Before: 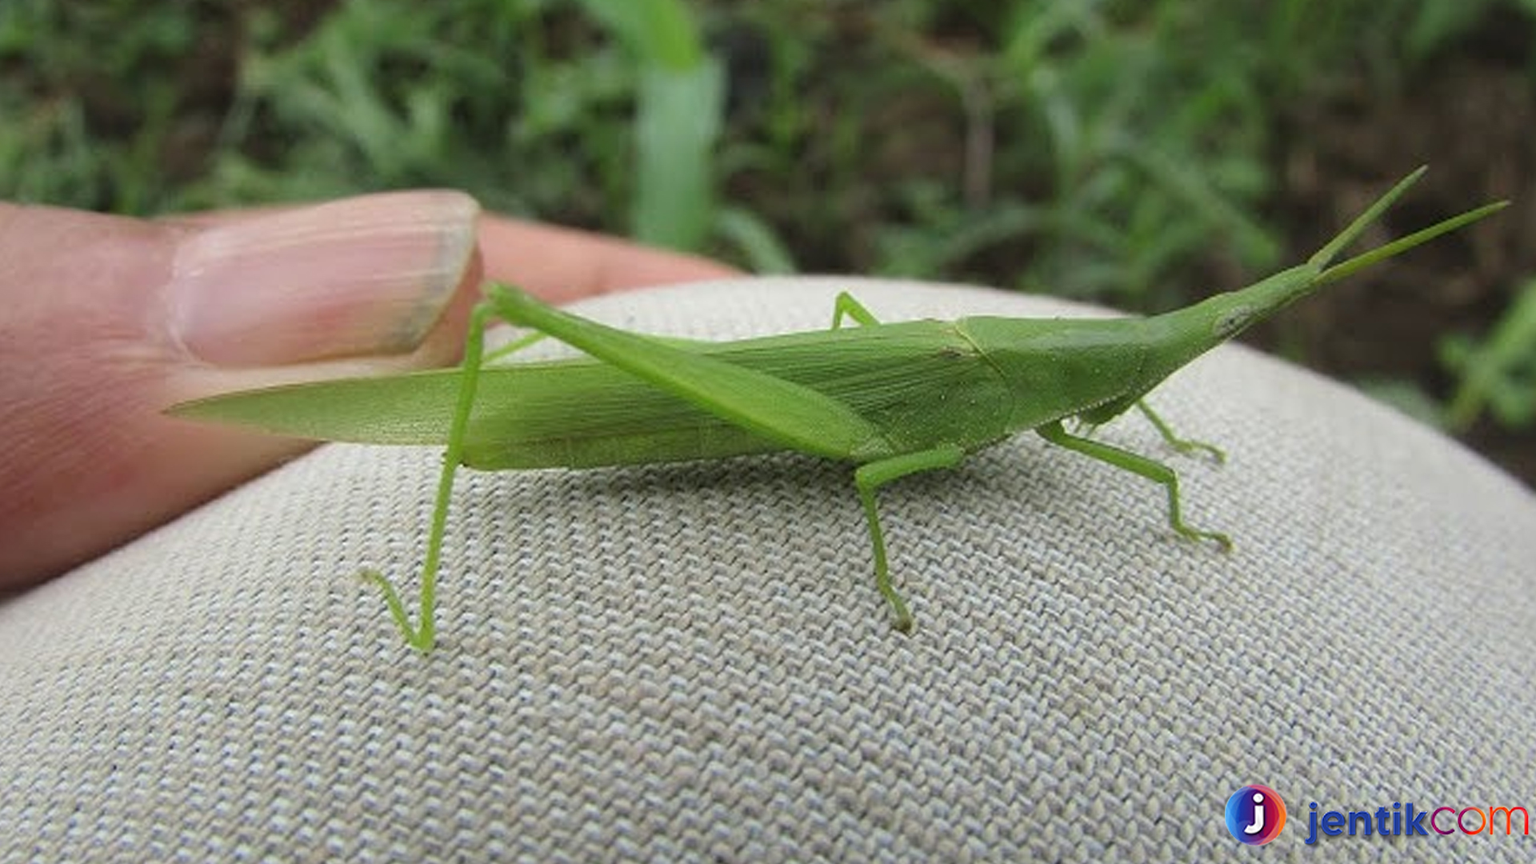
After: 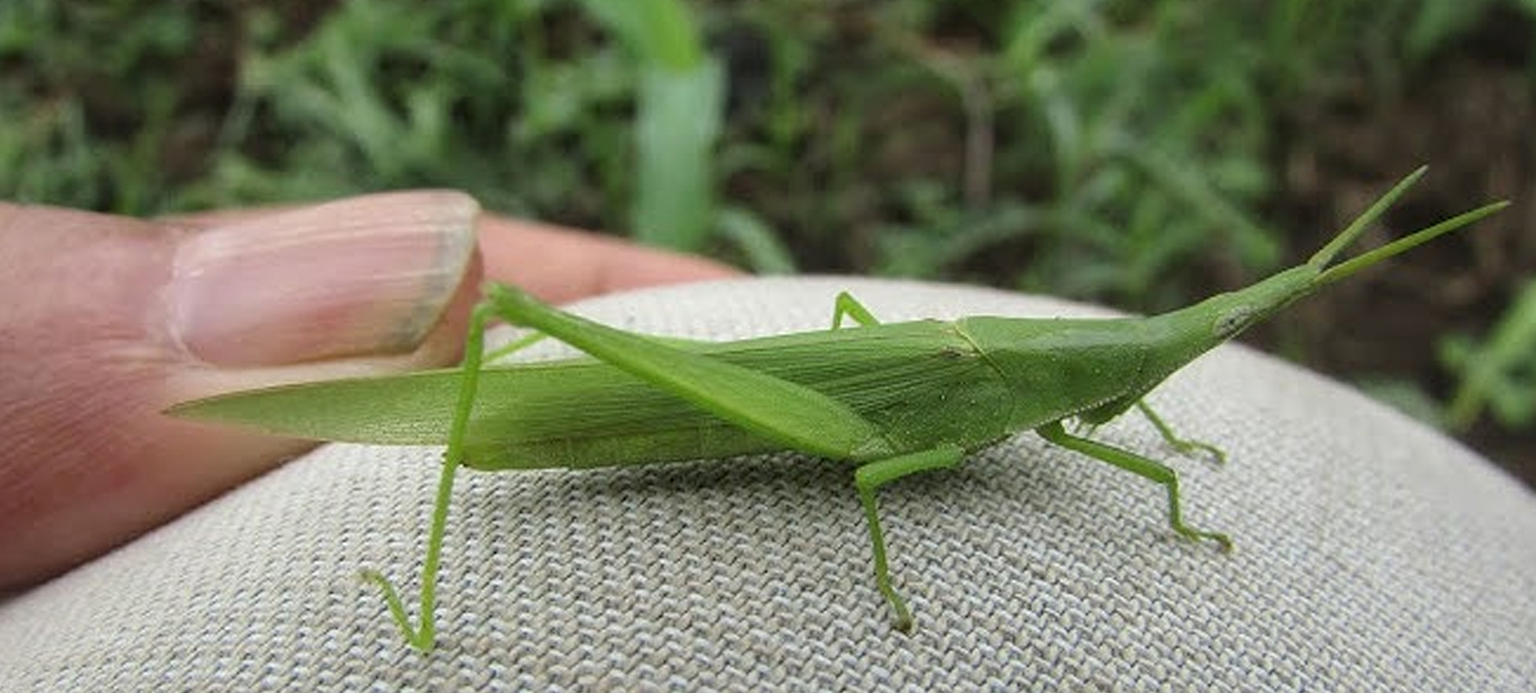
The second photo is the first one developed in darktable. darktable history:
crop: bottom 19.644%
local contrast: on, module defaults
